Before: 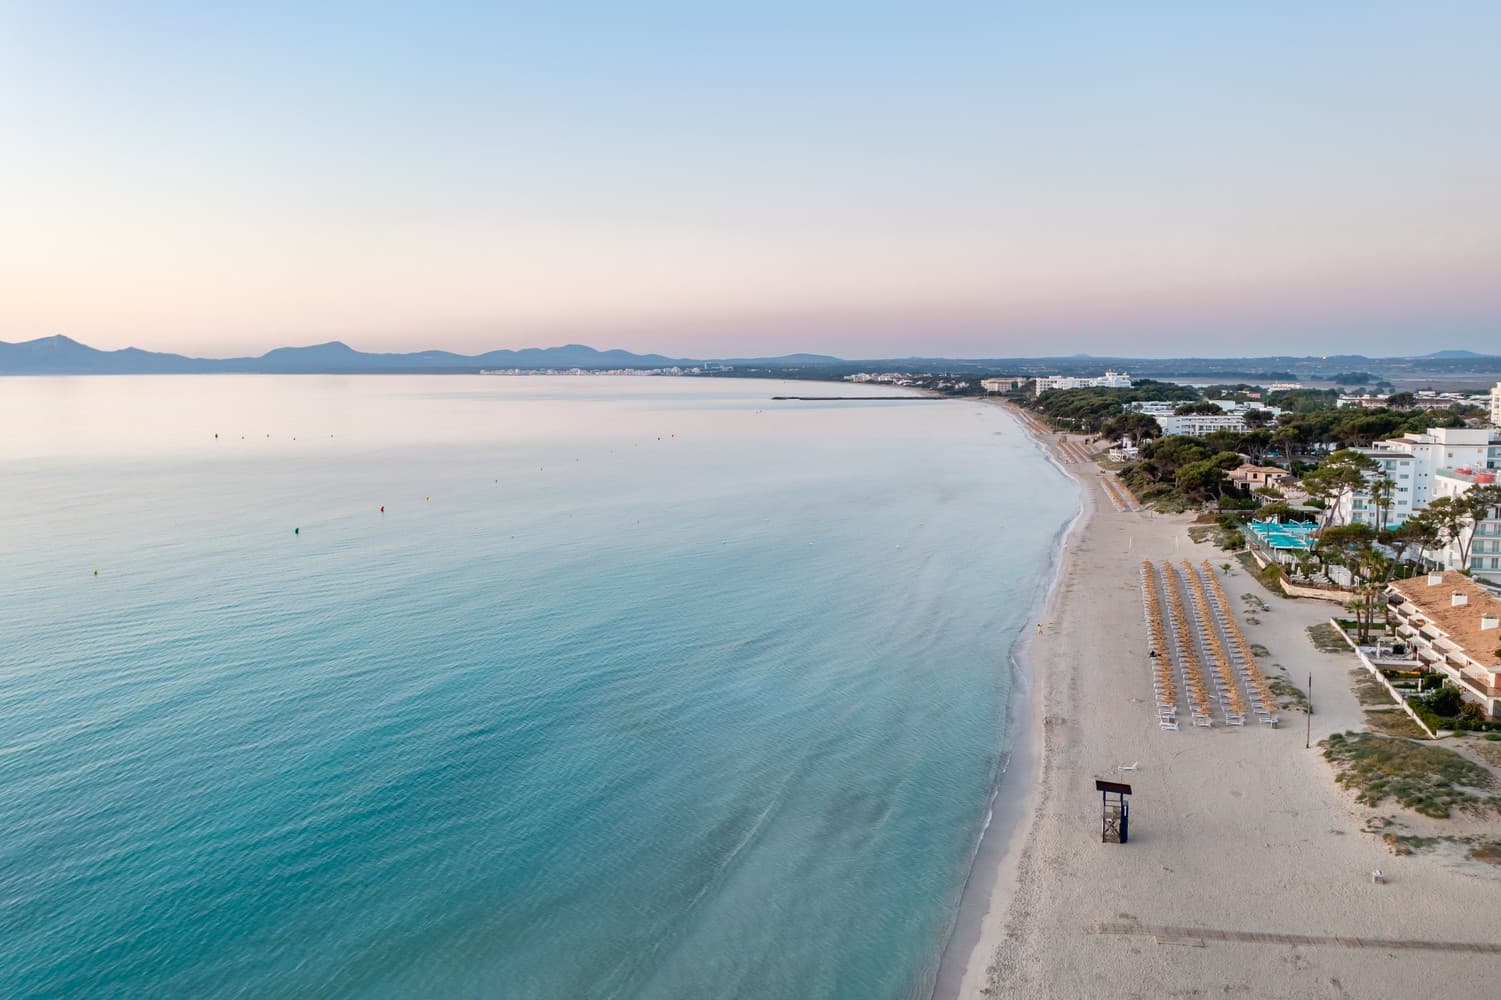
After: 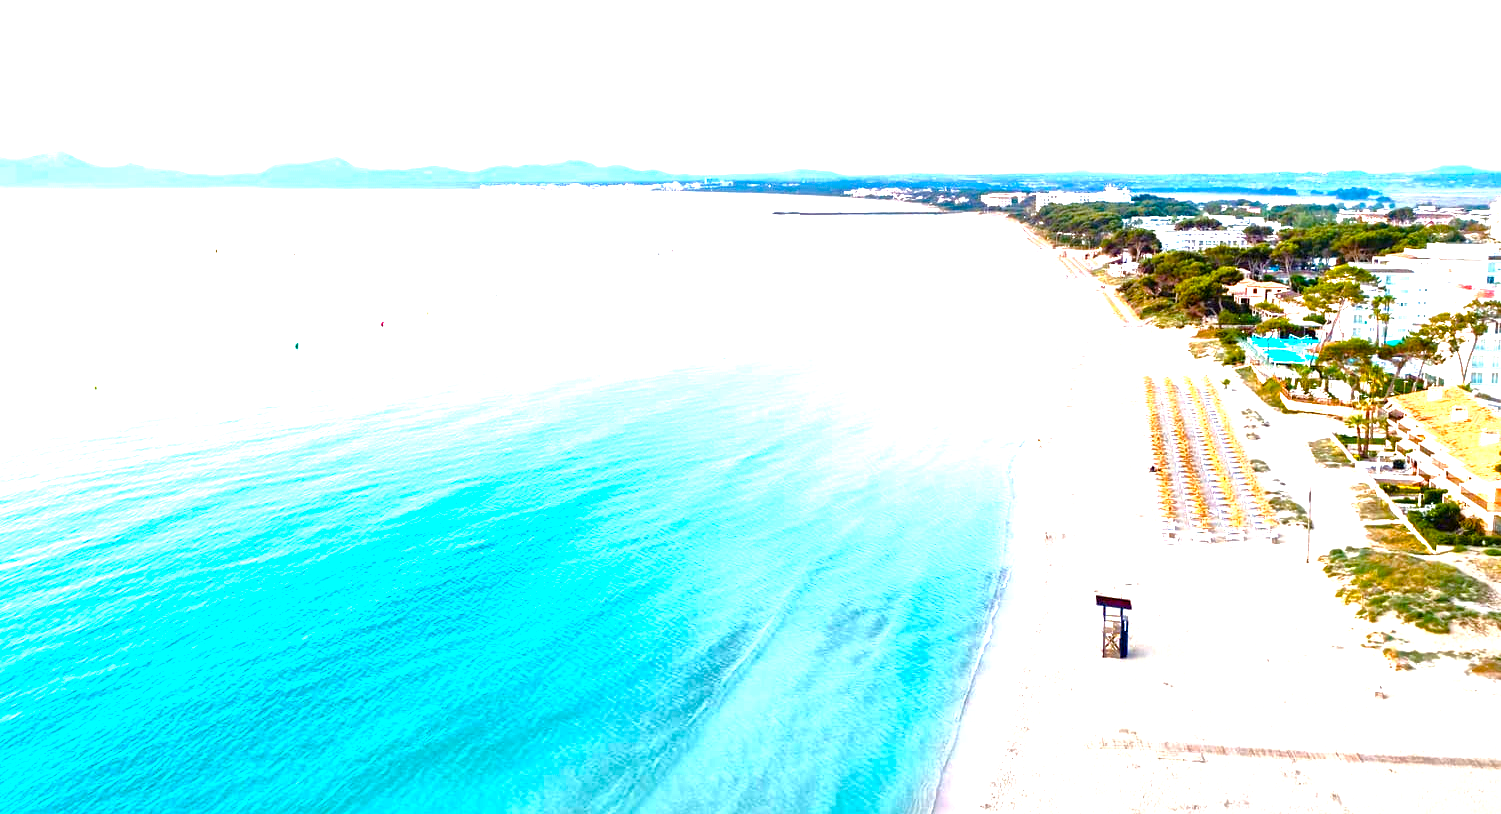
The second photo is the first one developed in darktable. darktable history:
exposure: black level correction 0, exposure 1.45 EV, compensate exposure bias true, compensate highlight preservation false
crop and rotate: top 18.507%
local contrast: mode bilateral grid, contrast 20, coarseness 50, detail 159%, midtone range 0.2
color balance rgb: linear chroma grading › global chroma 25%, perceptual saturation grading › global saturation 45%, perceptual saturation grading › highlights -50%, perceptual saturation grading › shadows 30%, perceptual brilliance grading › global brilliance 18%, global vibrance 40%
